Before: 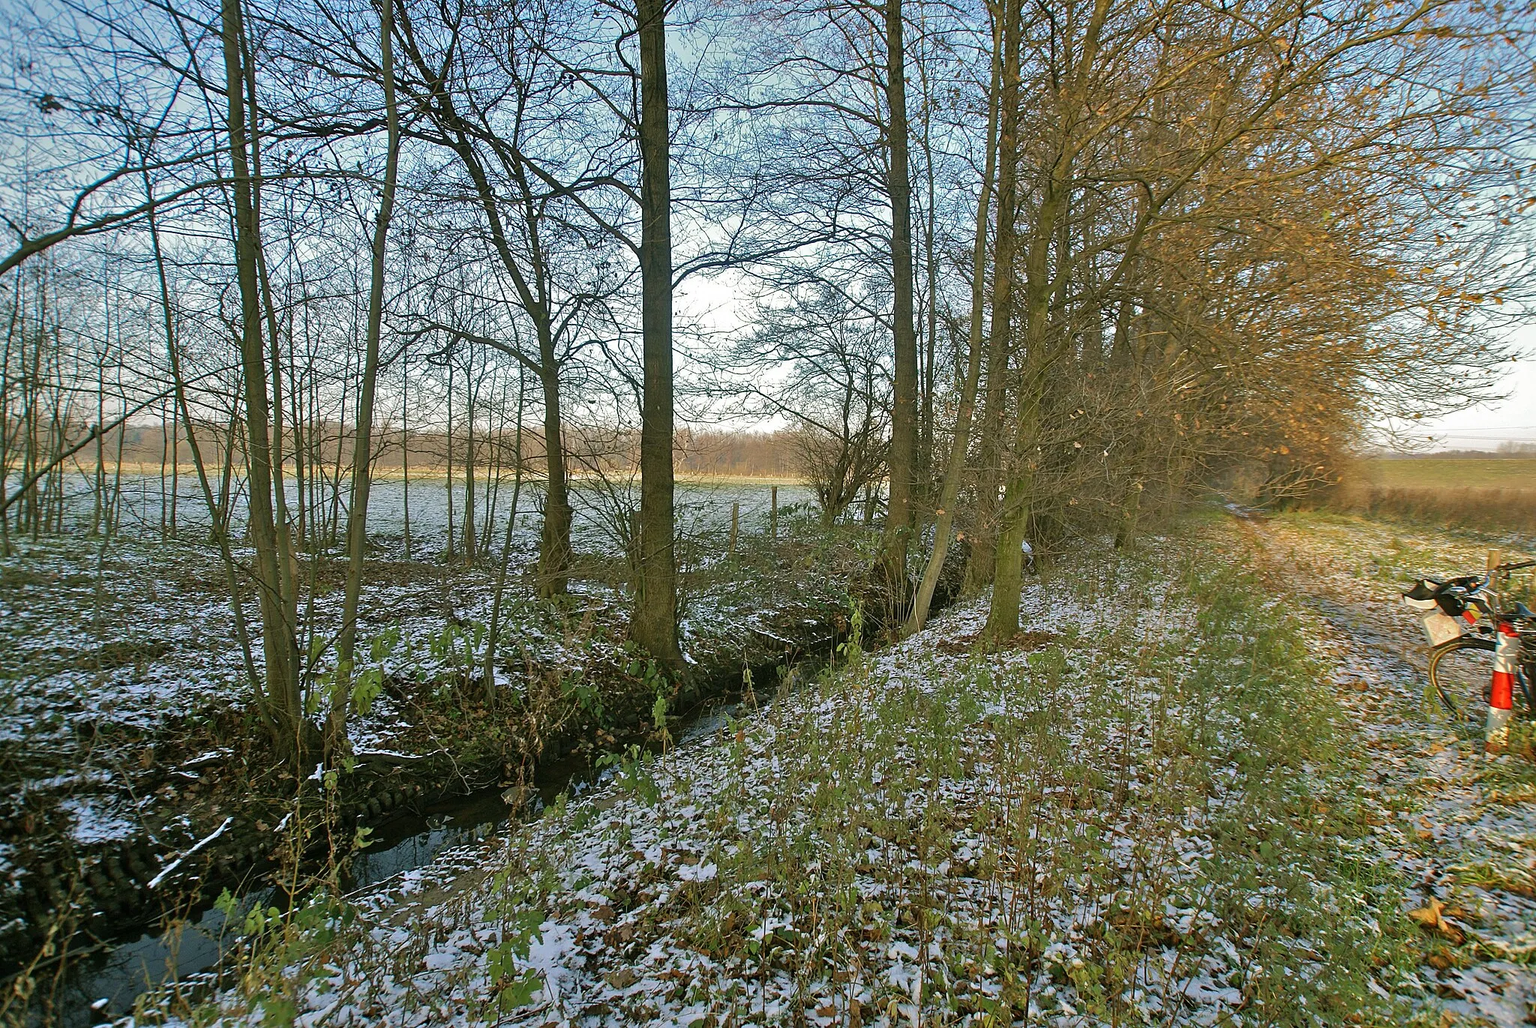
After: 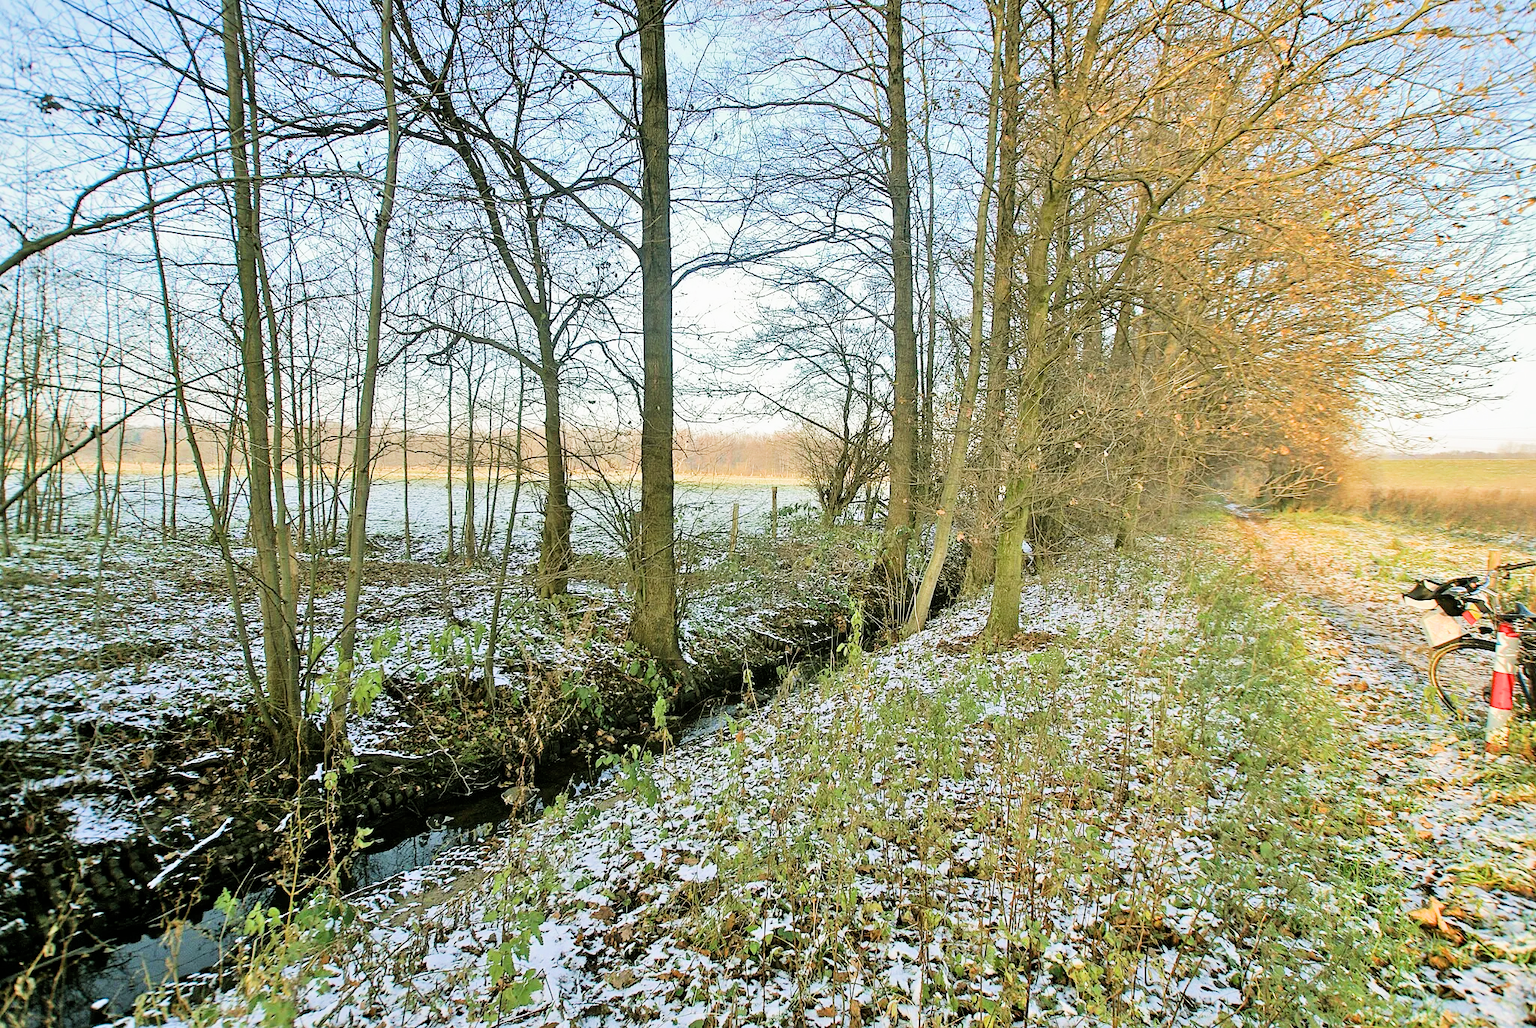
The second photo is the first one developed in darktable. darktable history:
exposure: black level correction 0.001, exposure 1.399 EV, compensate exposure bias true, compensate highlight preservation false
filmic rgb: black relative exposure -7.49 EV, white relative exposure 5 EV, hardness 3.34, contrast 1.299
